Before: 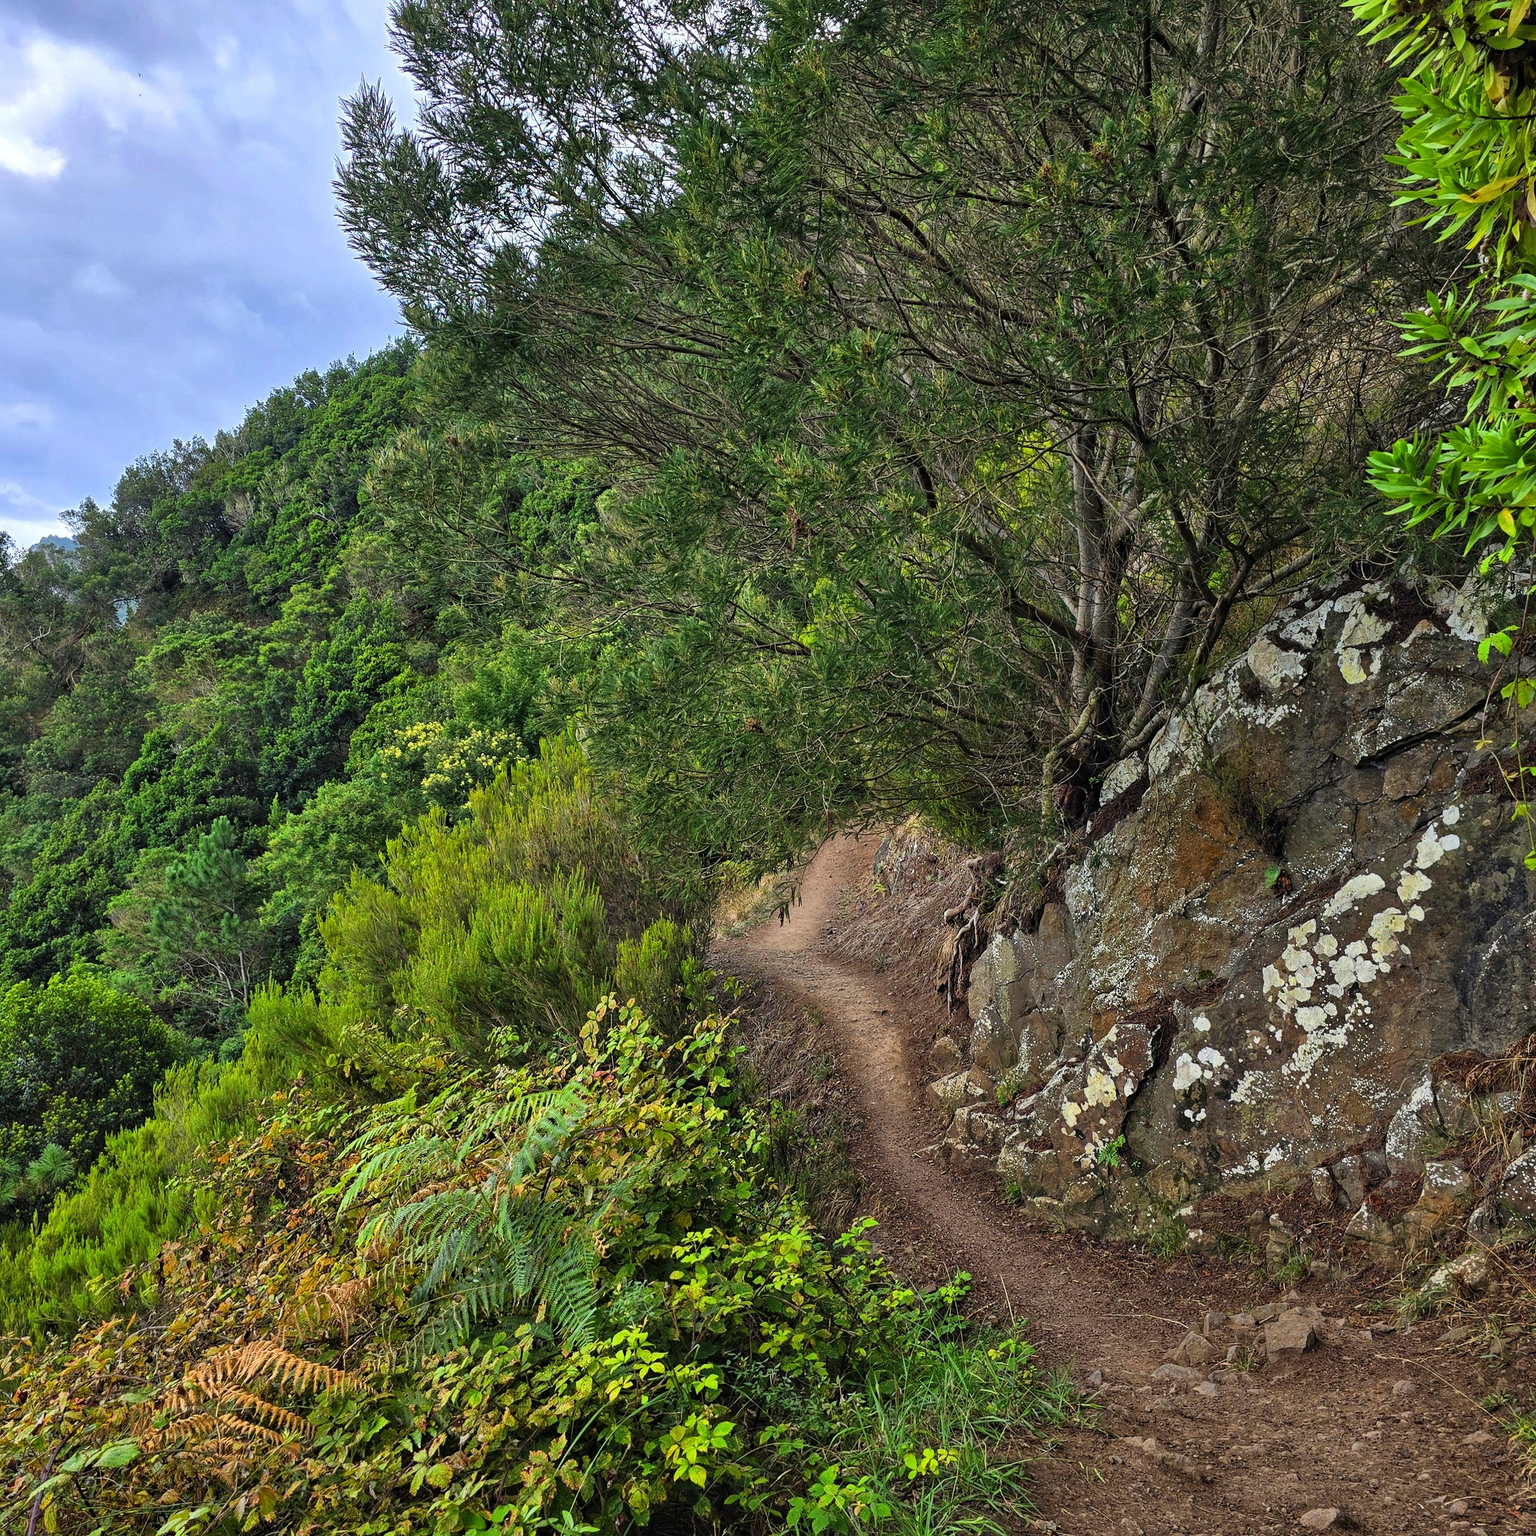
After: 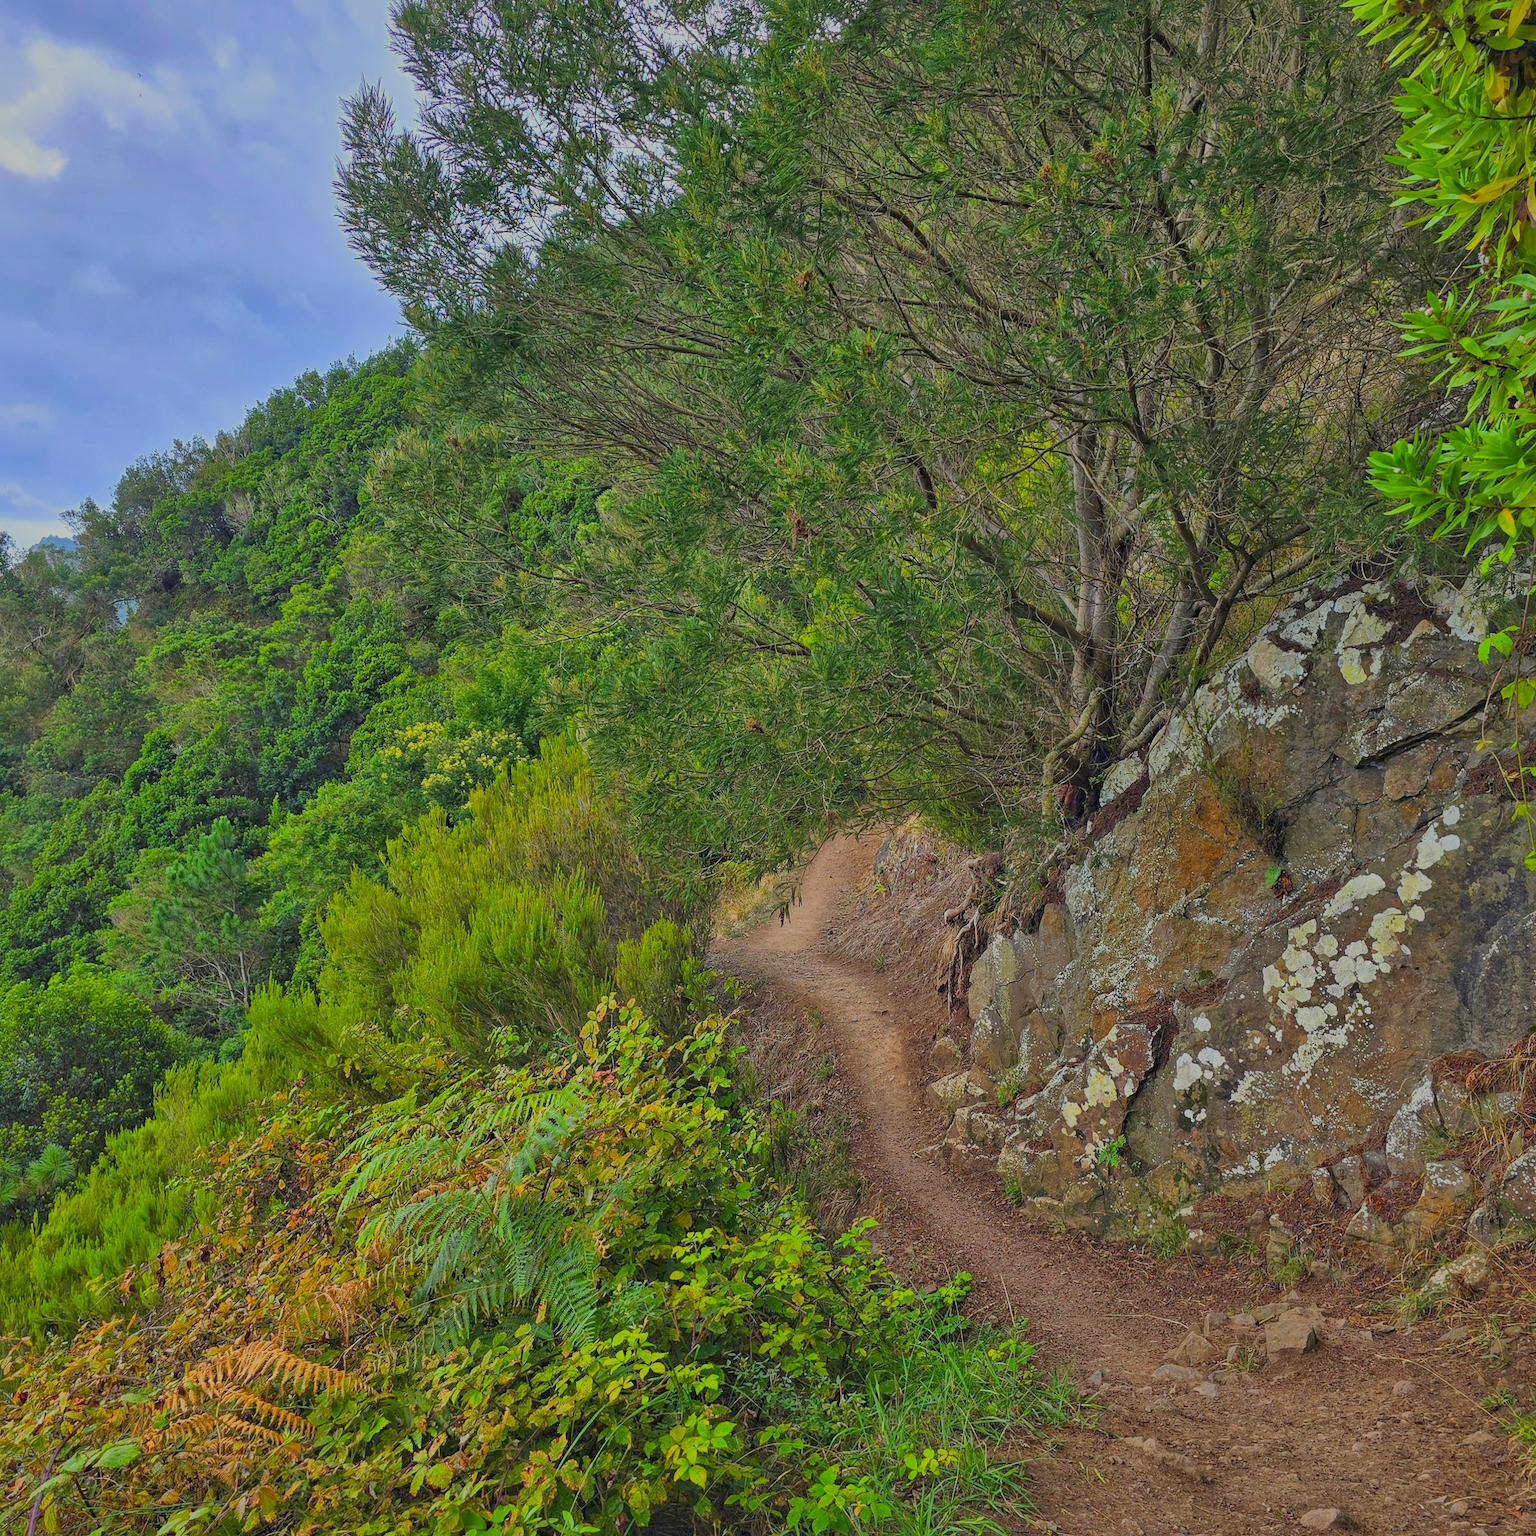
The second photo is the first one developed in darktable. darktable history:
shadows and highlights: on, module defaults
exposure: compensate highlight preservation false
color balance rgb: perceptual saturation grading › global saturation 17.984%, contrast -29.403%
